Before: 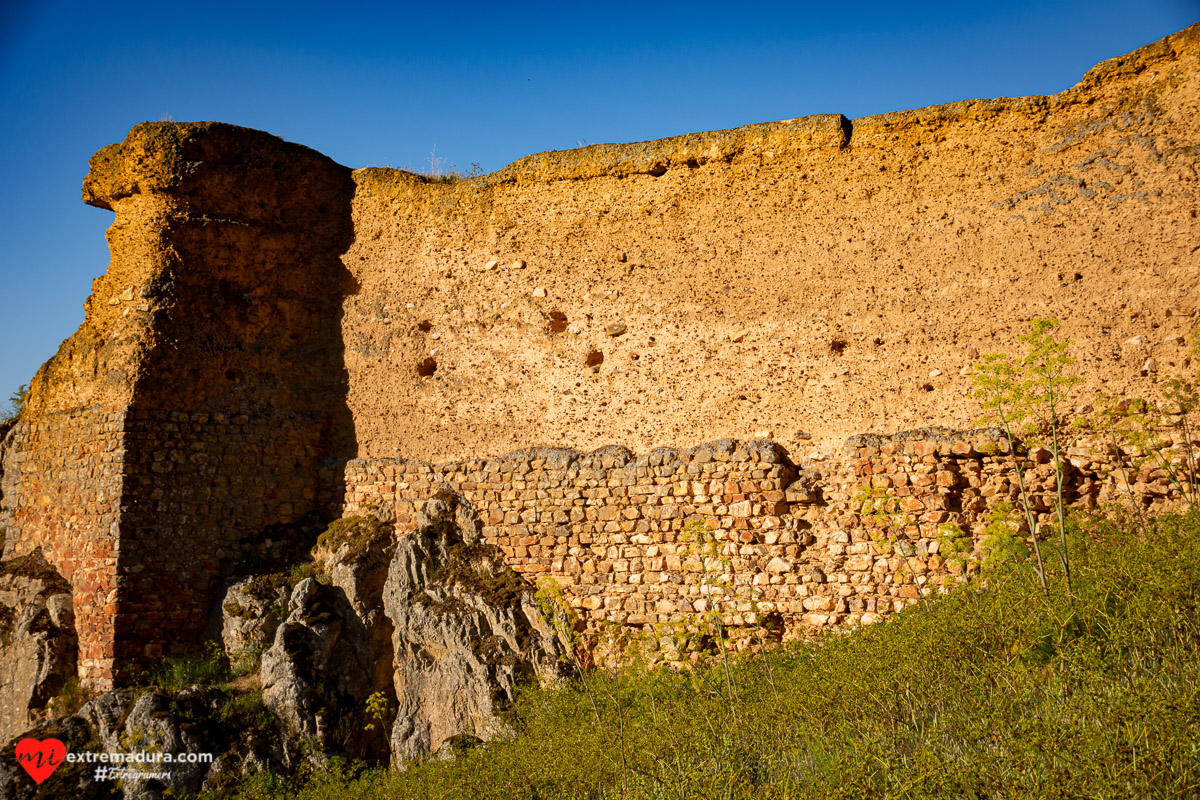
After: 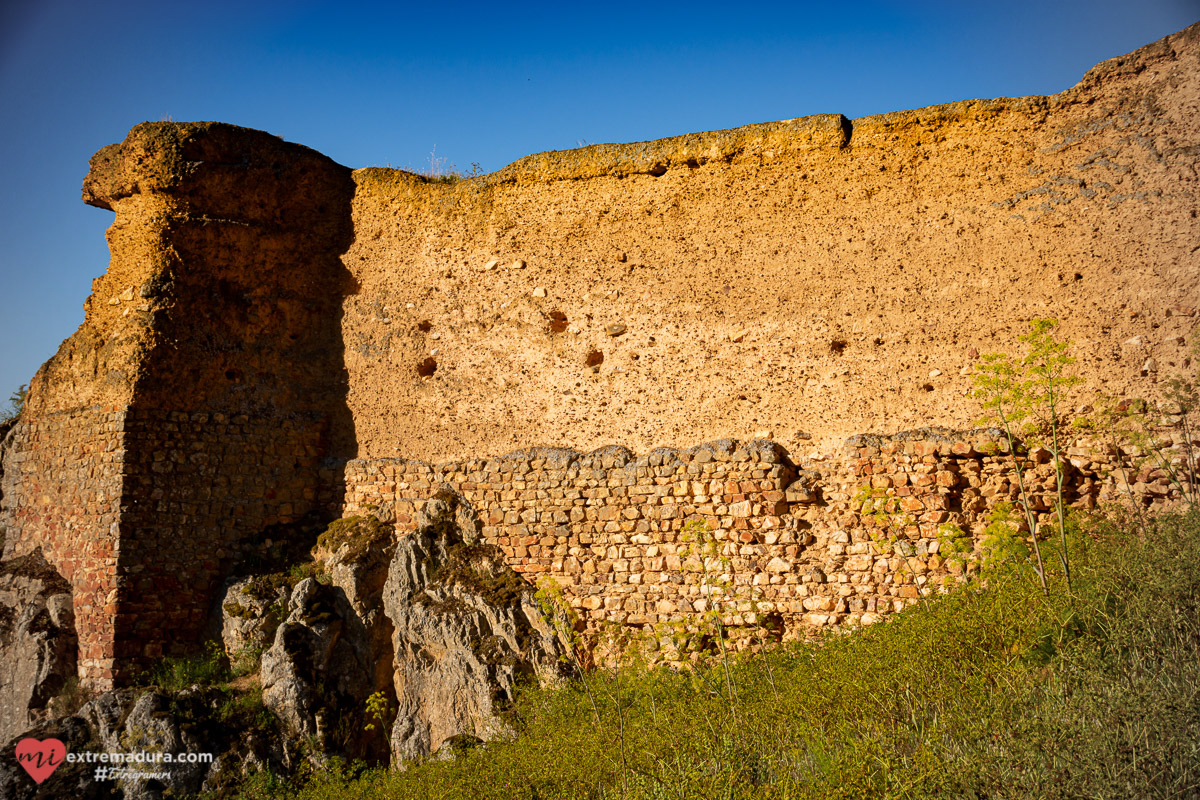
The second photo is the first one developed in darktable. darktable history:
vignetting: brightness -0.345
